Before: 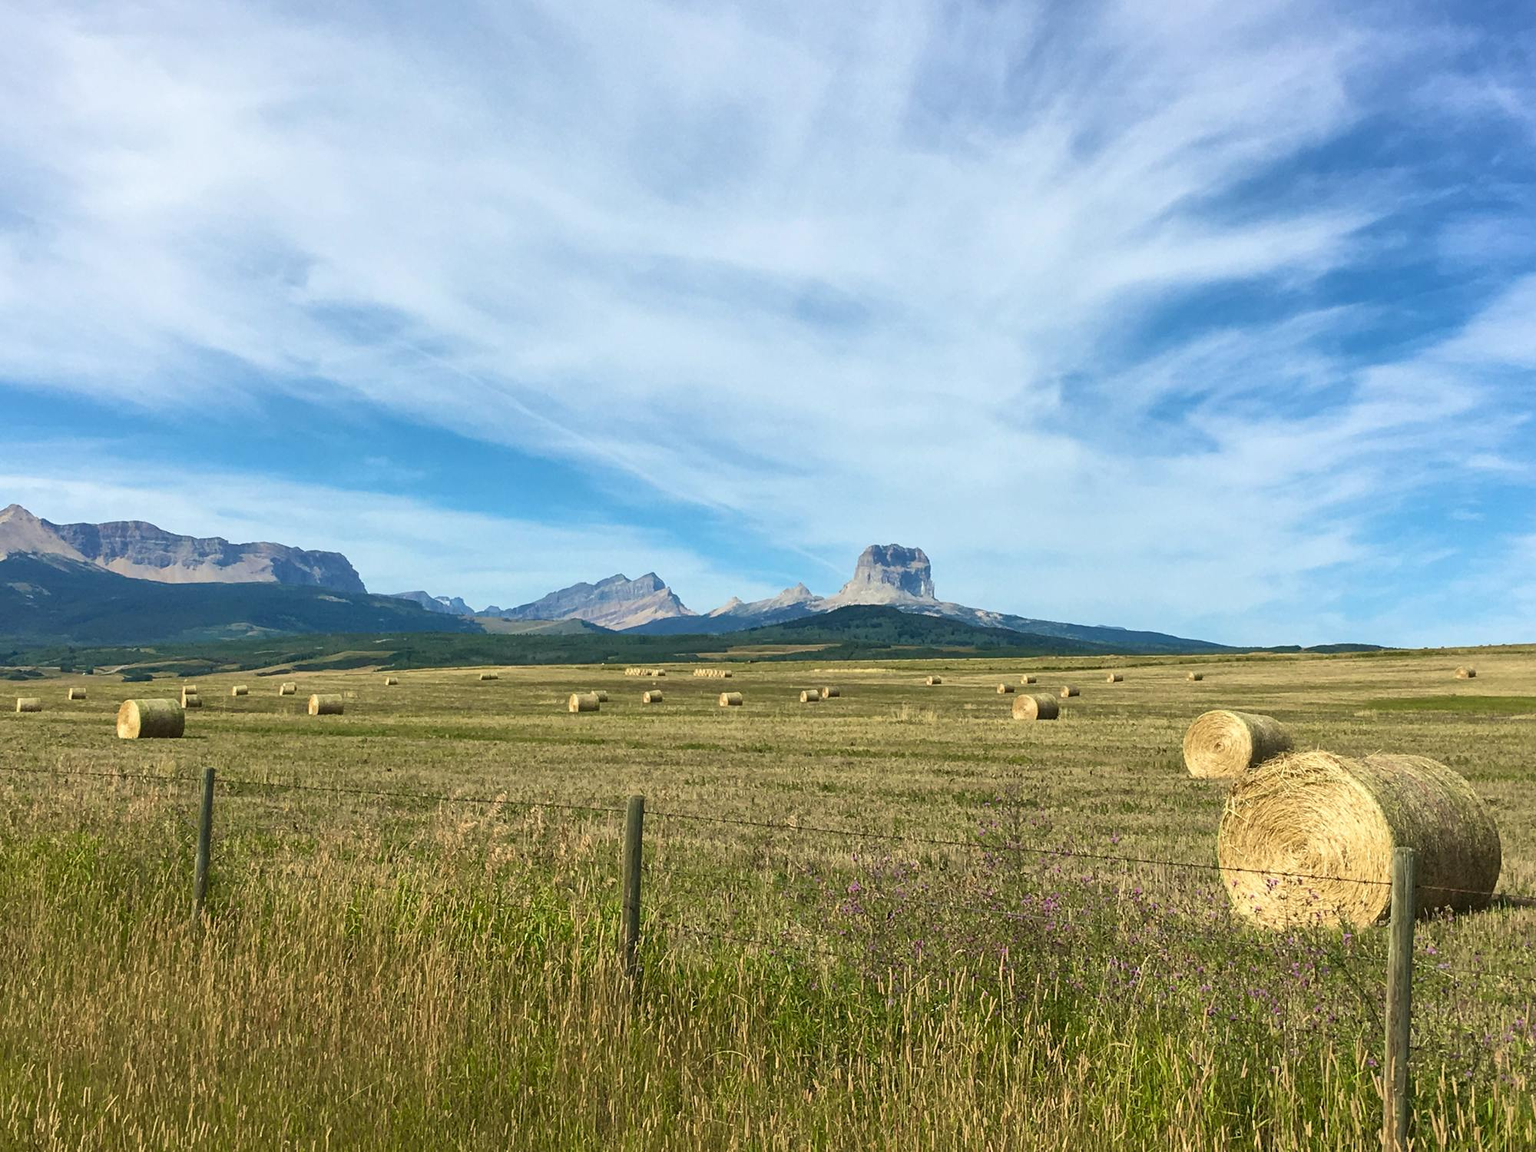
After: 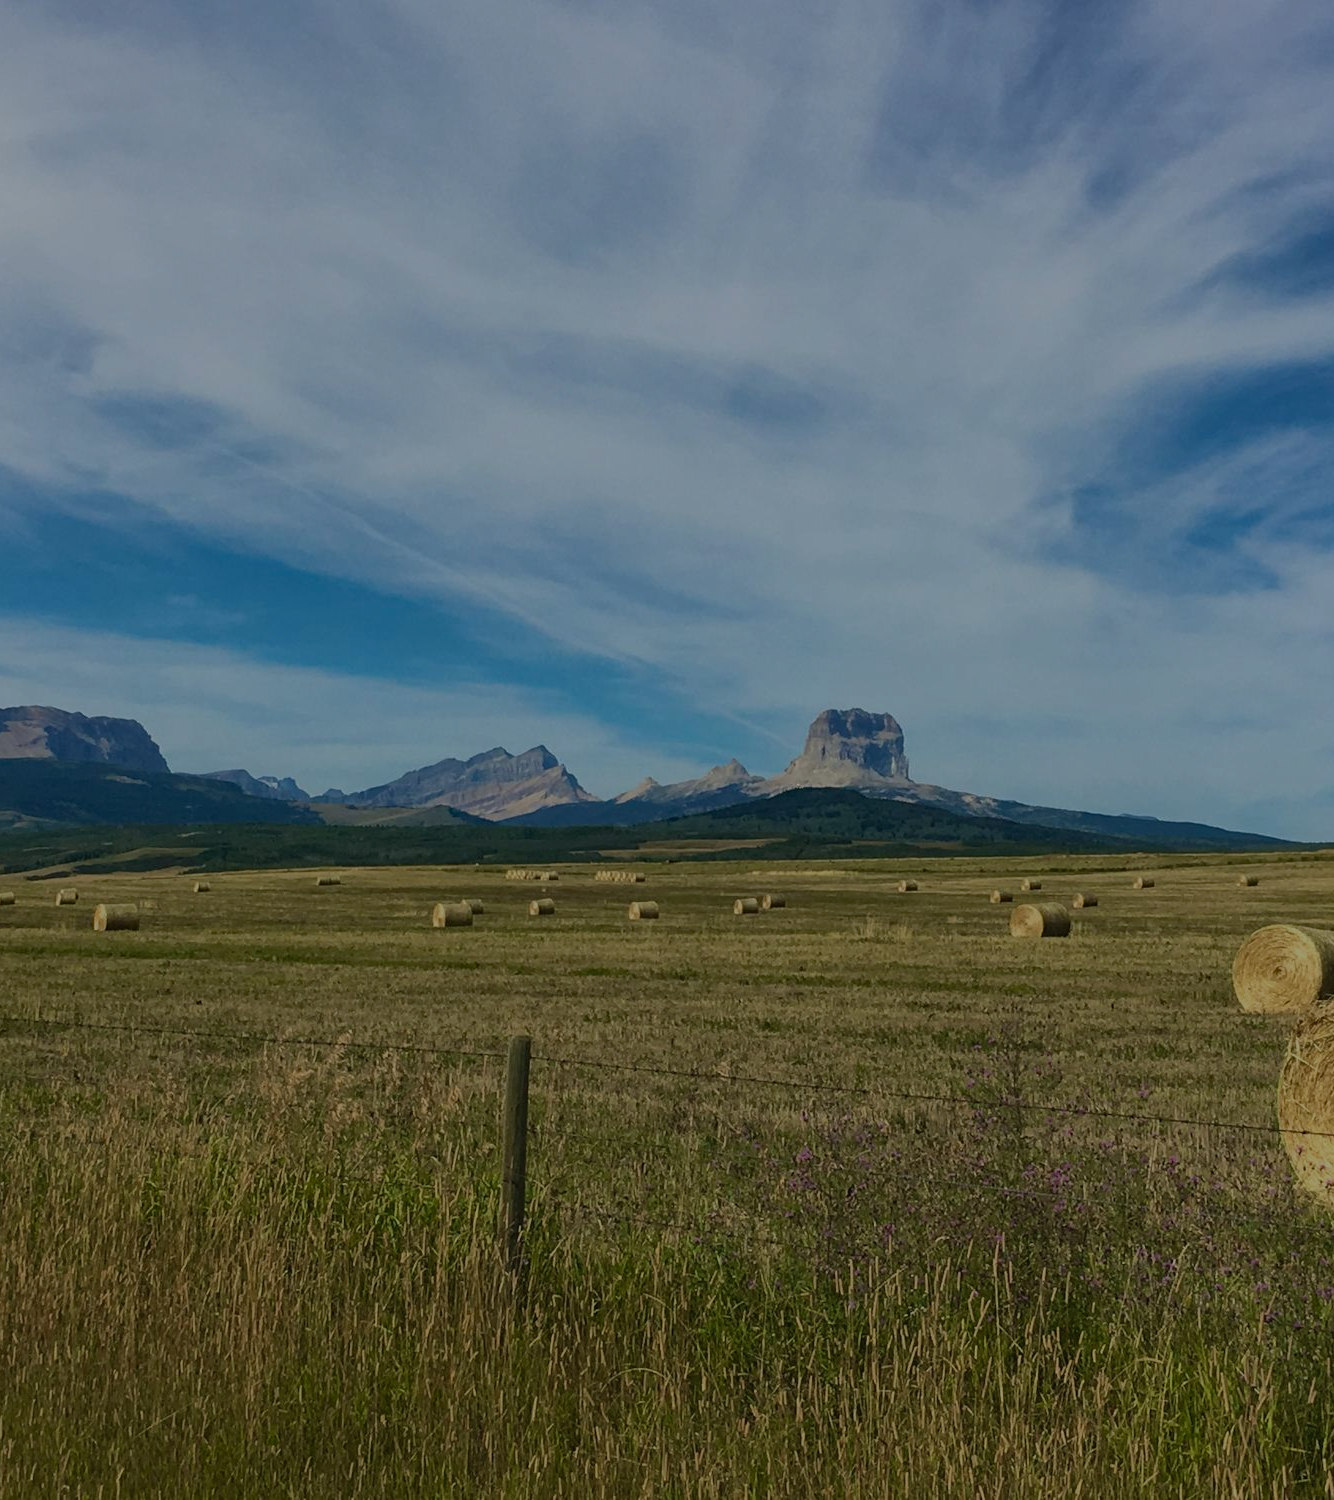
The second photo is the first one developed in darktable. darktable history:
exposure: exposure -1.468 EV, compensate highlight preservation false
crop and rotate: left 15.446%, right 17.836%
haze removal: strength 0.29, distance 0.25, compatibility mode true, adaptive false
contrast equalizer: octaves 7, y [[0.6 ×6], [0.55 ×6], [0 ×6], [0 ×6], [0 ×6]], mix -0.2
